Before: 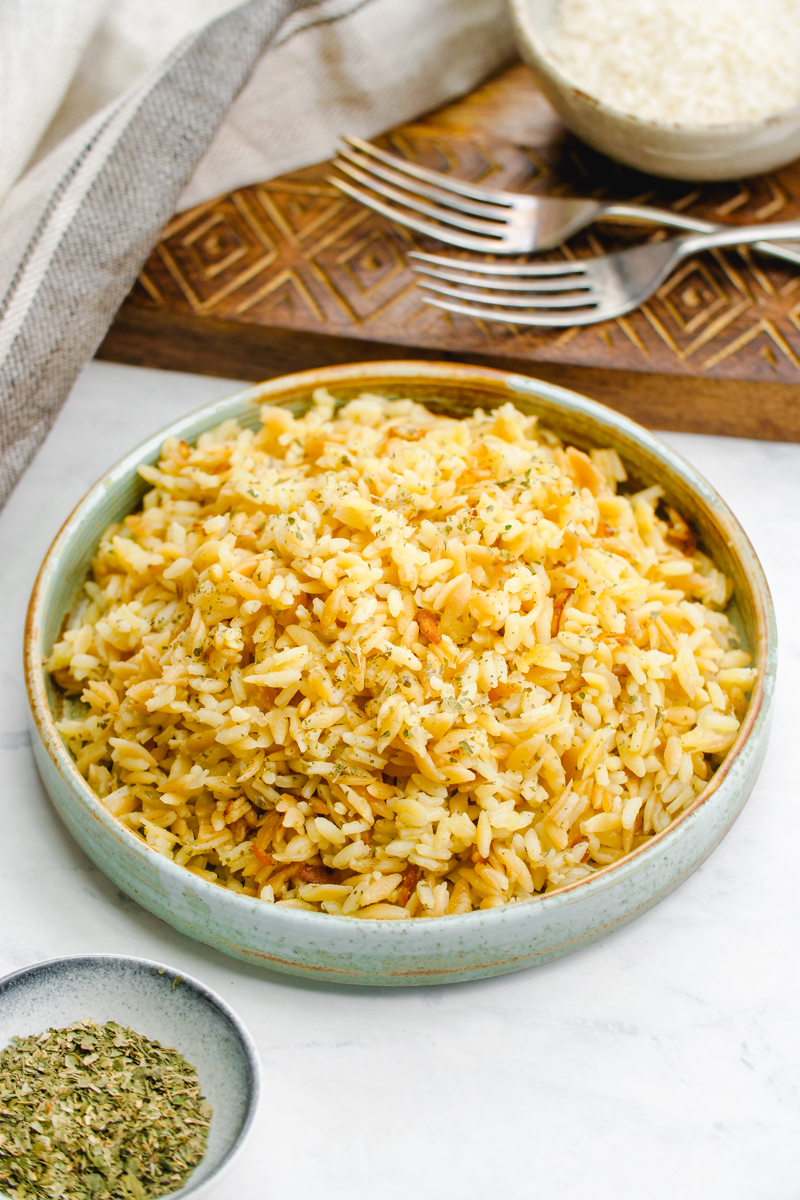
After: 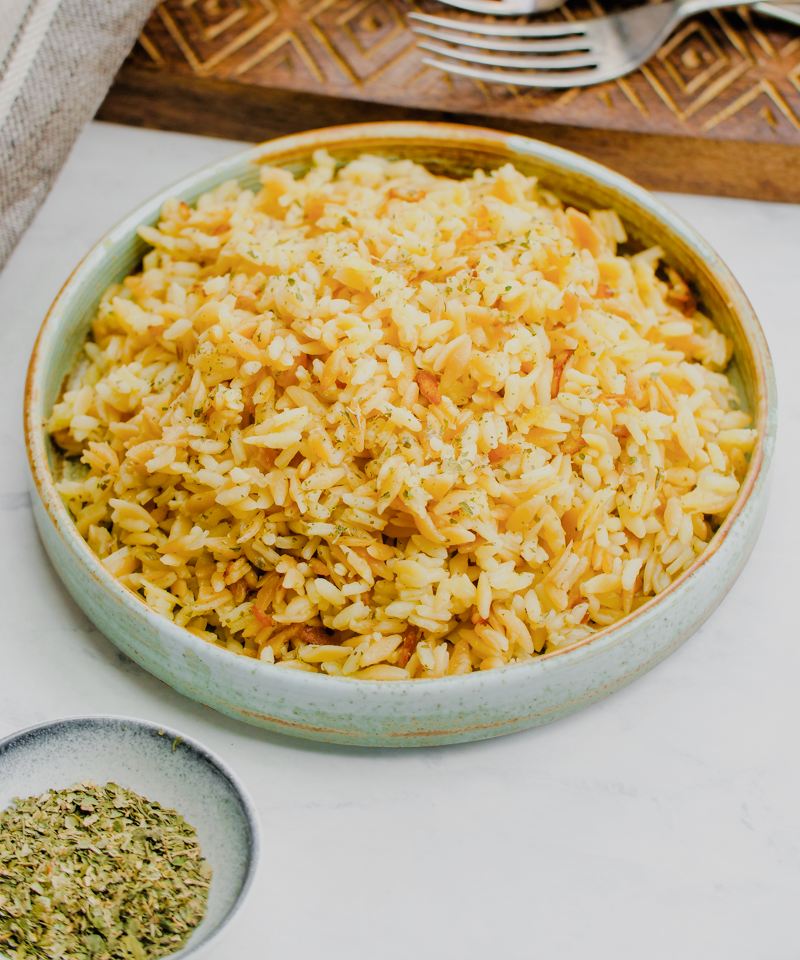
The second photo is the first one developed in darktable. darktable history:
filmic rgb: black relative exposure -7.65 EV, white relative exposure 4.56 EV, hardness 3.61
crop and rotate: top 19.998%
exposure: exposure 0.127 EV, compensate highlight preservation false
